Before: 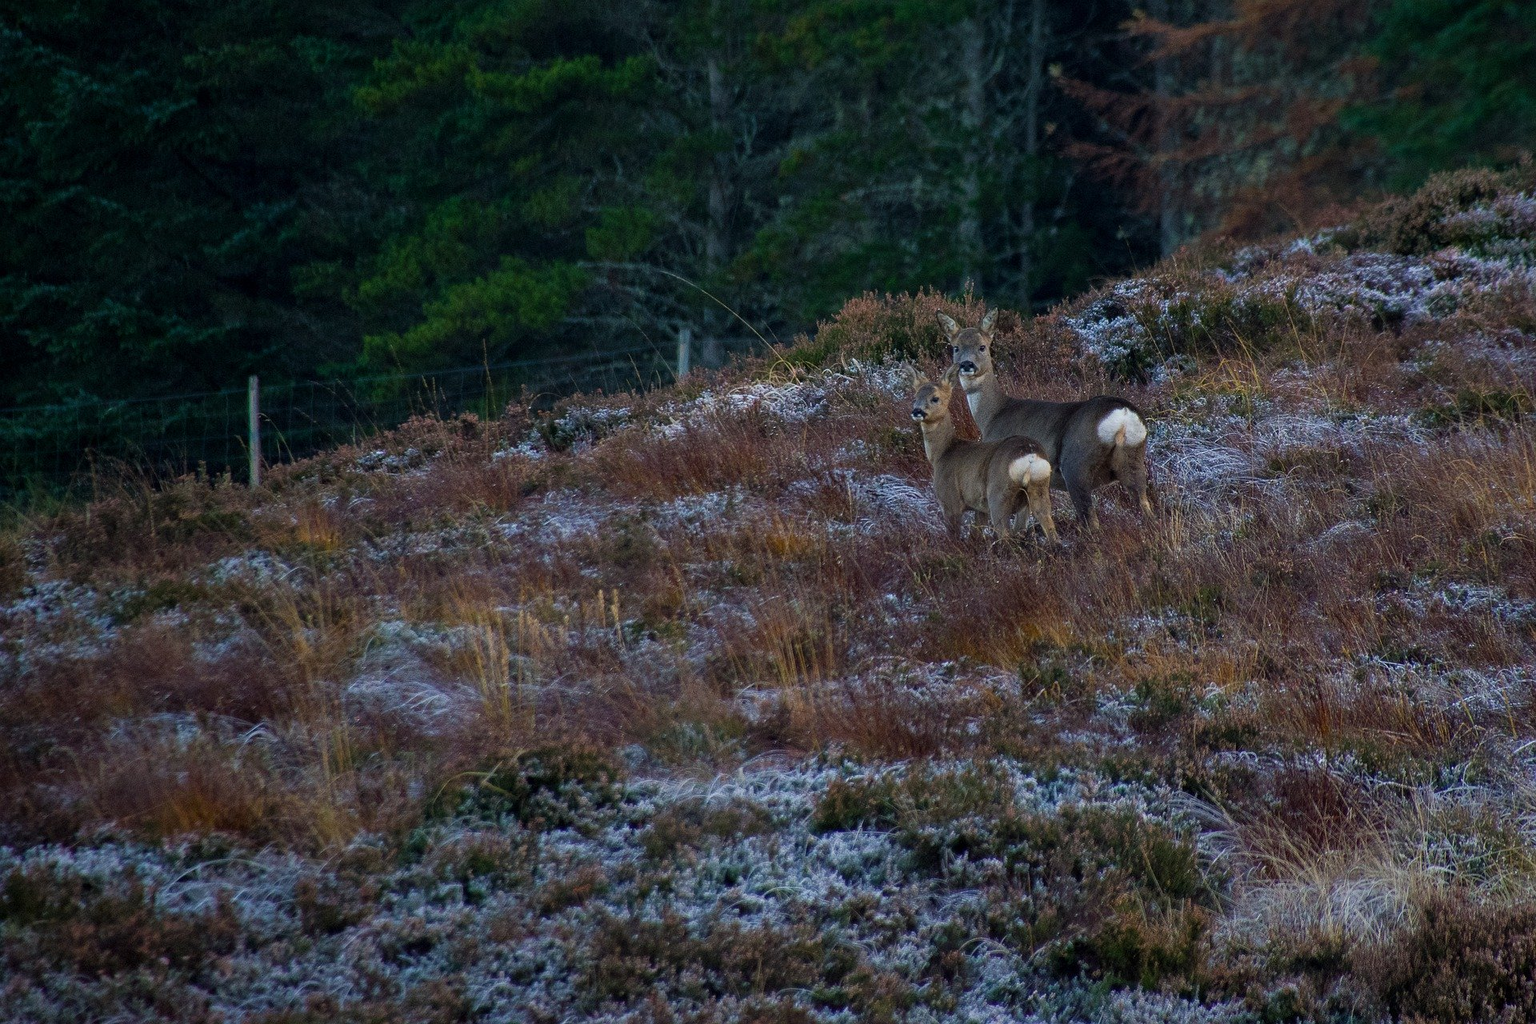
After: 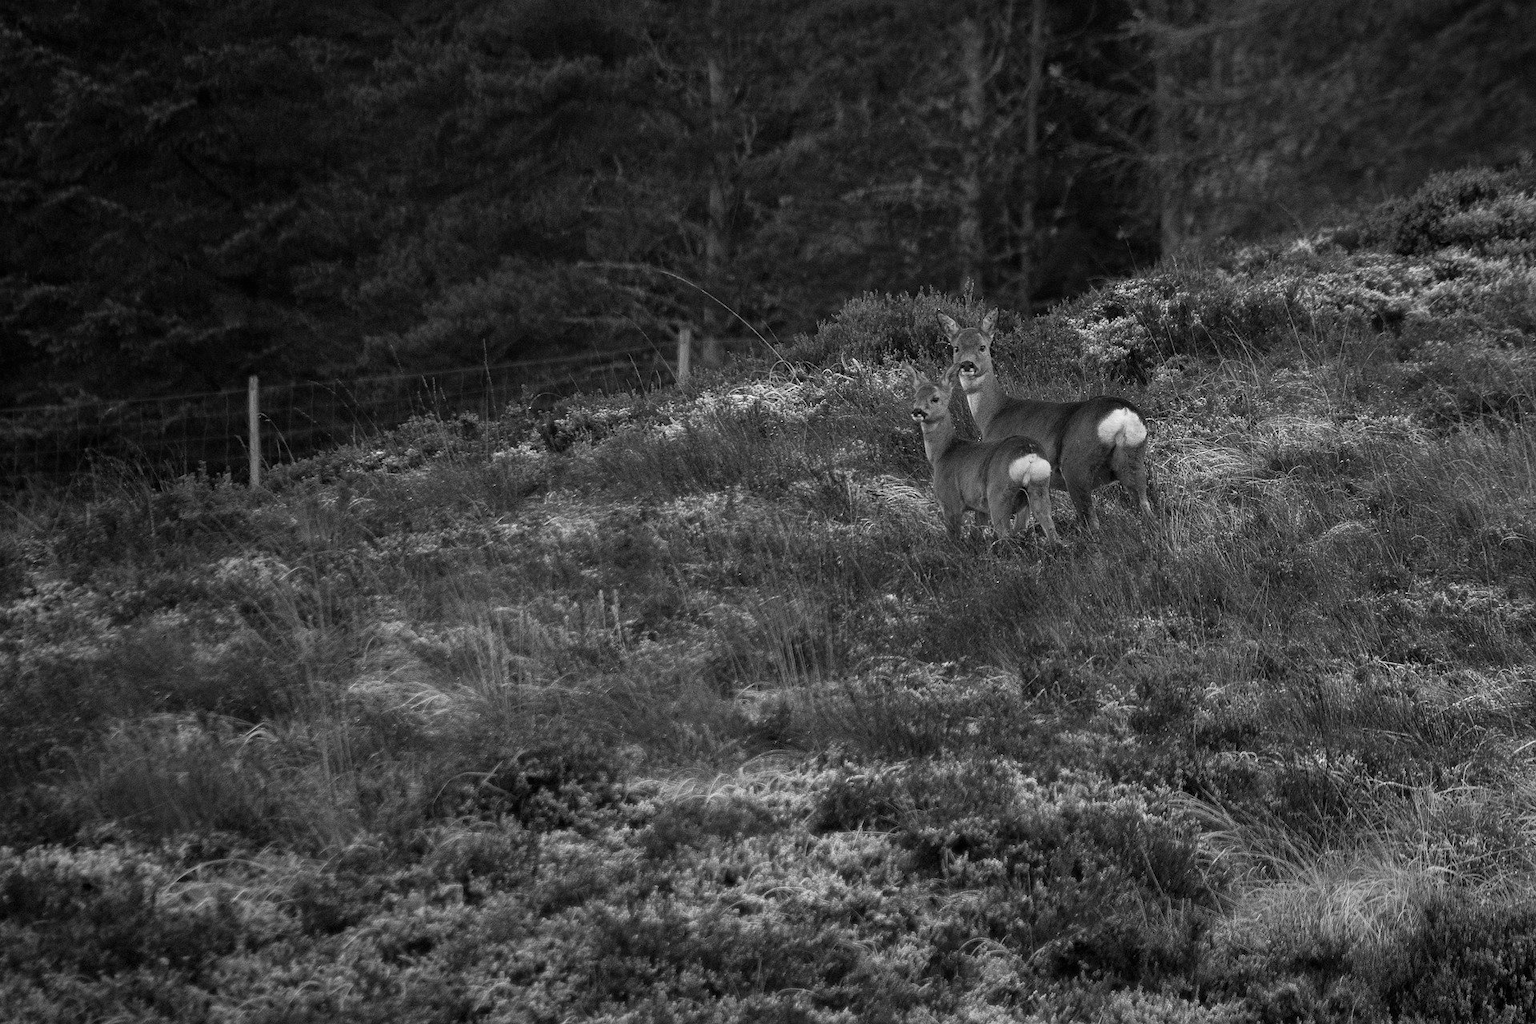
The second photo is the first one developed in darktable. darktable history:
exposure: exposure 0.296 EV, compensate highlight preservation false
color calibration: output gray [0.21, 0.42, 0.37, 0], gray › normalize channels true, illuminant as shot in camera, x 0.359, y 0.363, temperature 4593 K, gamut compression 0.029
